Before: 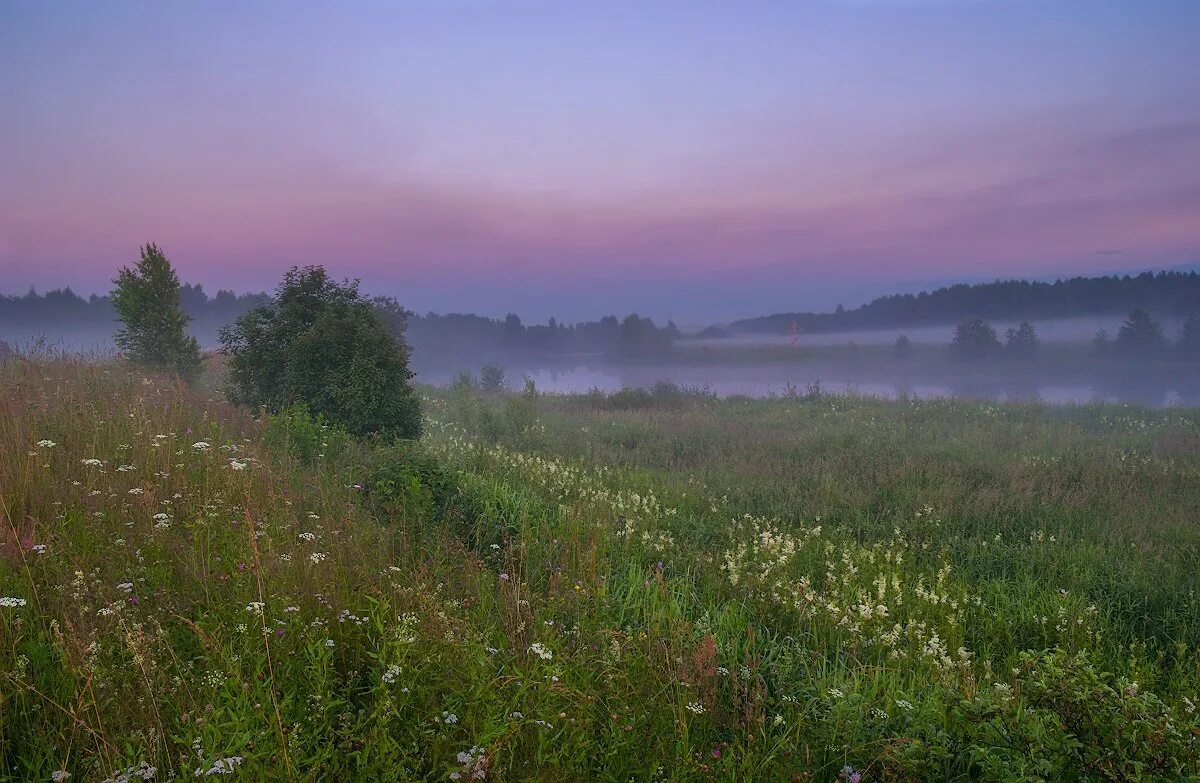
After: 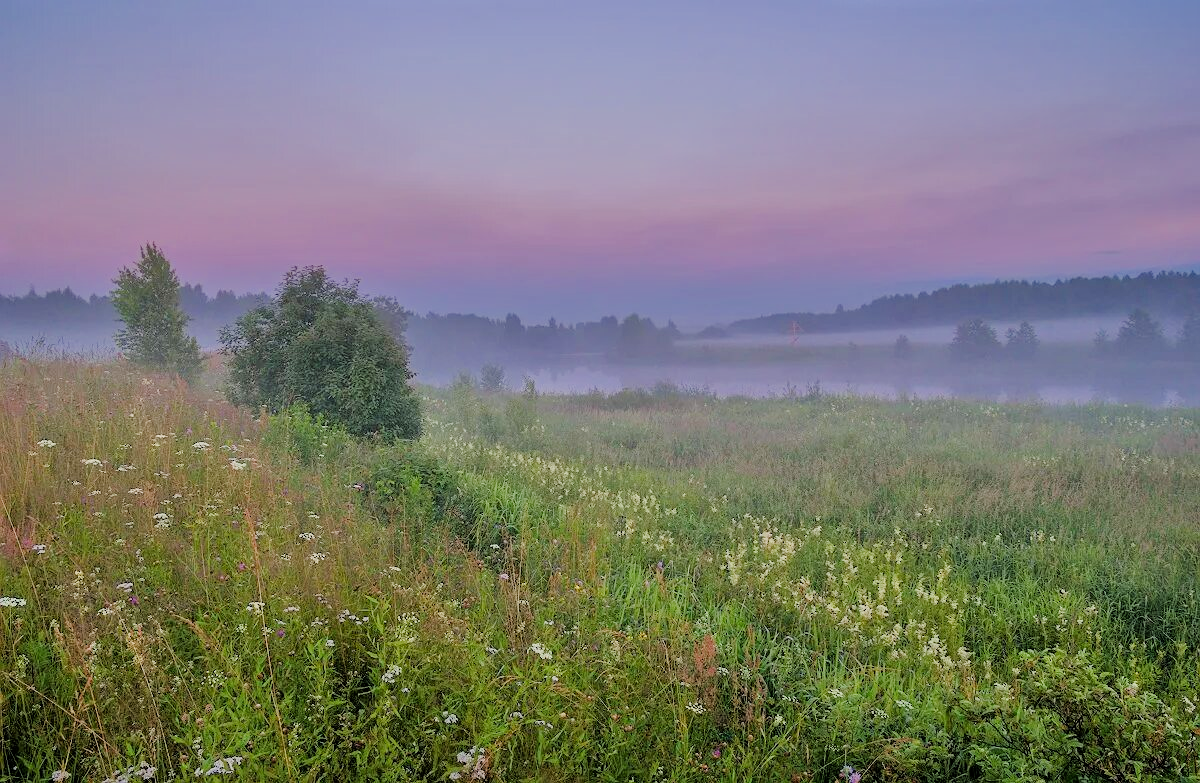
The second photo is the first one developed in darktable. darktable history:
filmic rgb: black relative exposure -6.98 EV, white relative exposure 5.63 EV, hardness 2.86
tone equalizer: -7 EV 0.15 EV, -6 EV 0.6 EV, -5 EV 1.15 EV, -4 EV 1.33 EV, -3 EV 1.15 EV, -2 EV 0.6 EV, -1 EV 0.15 EV, mask exposure compensation -0.5 EV
